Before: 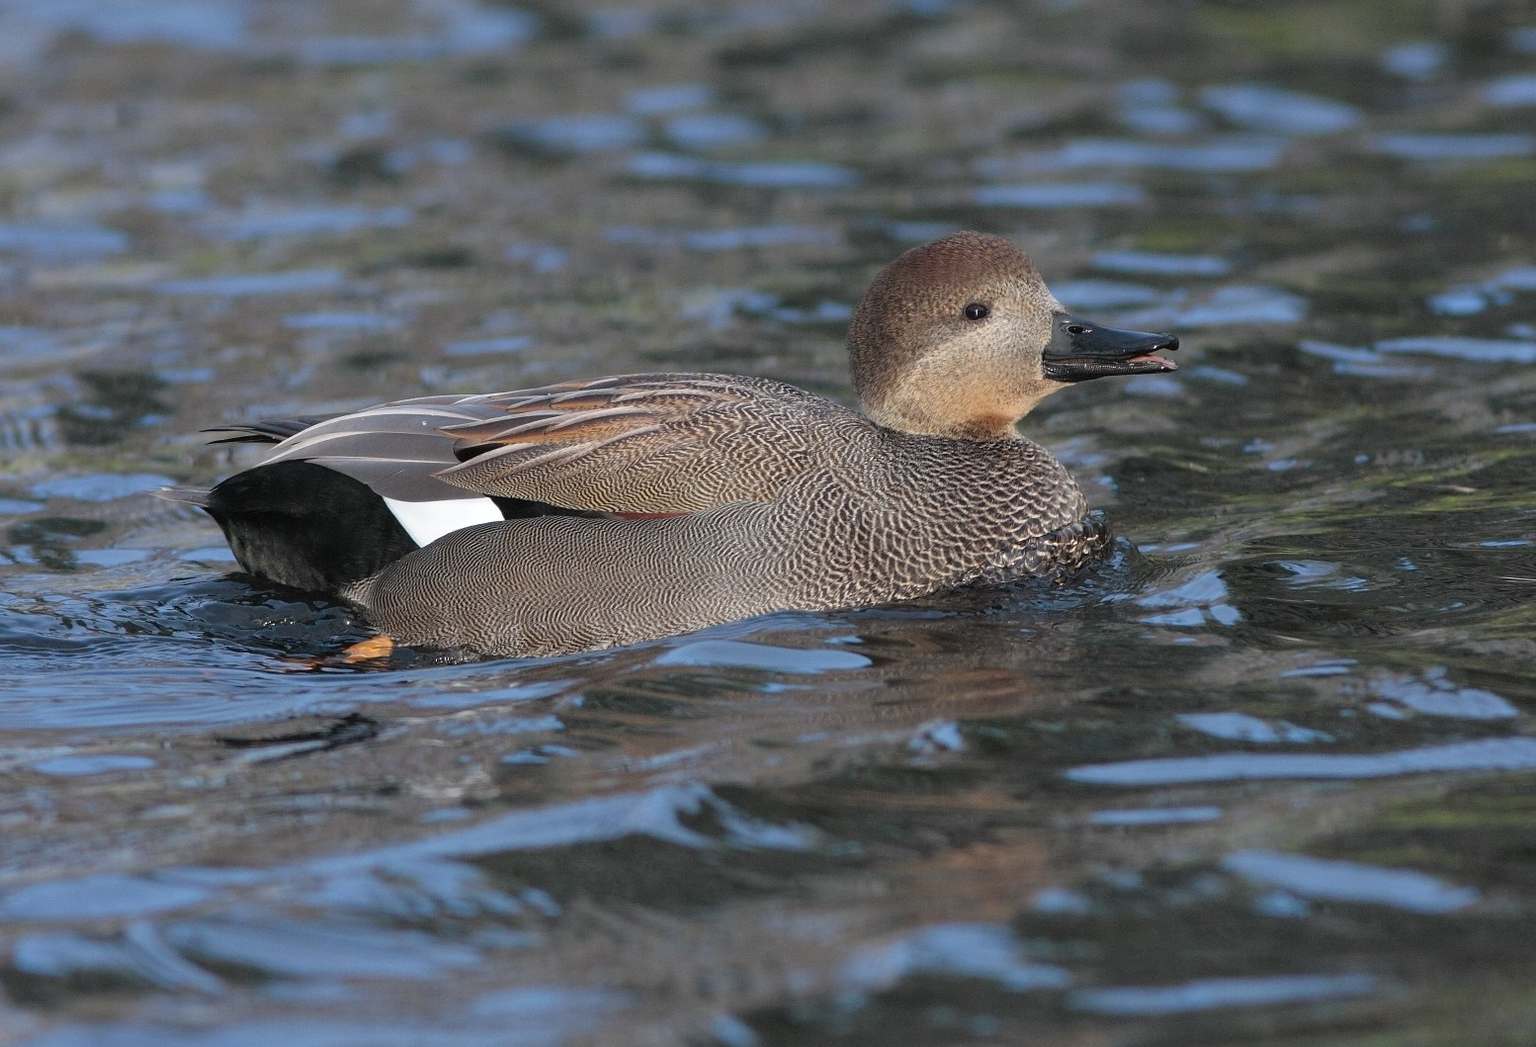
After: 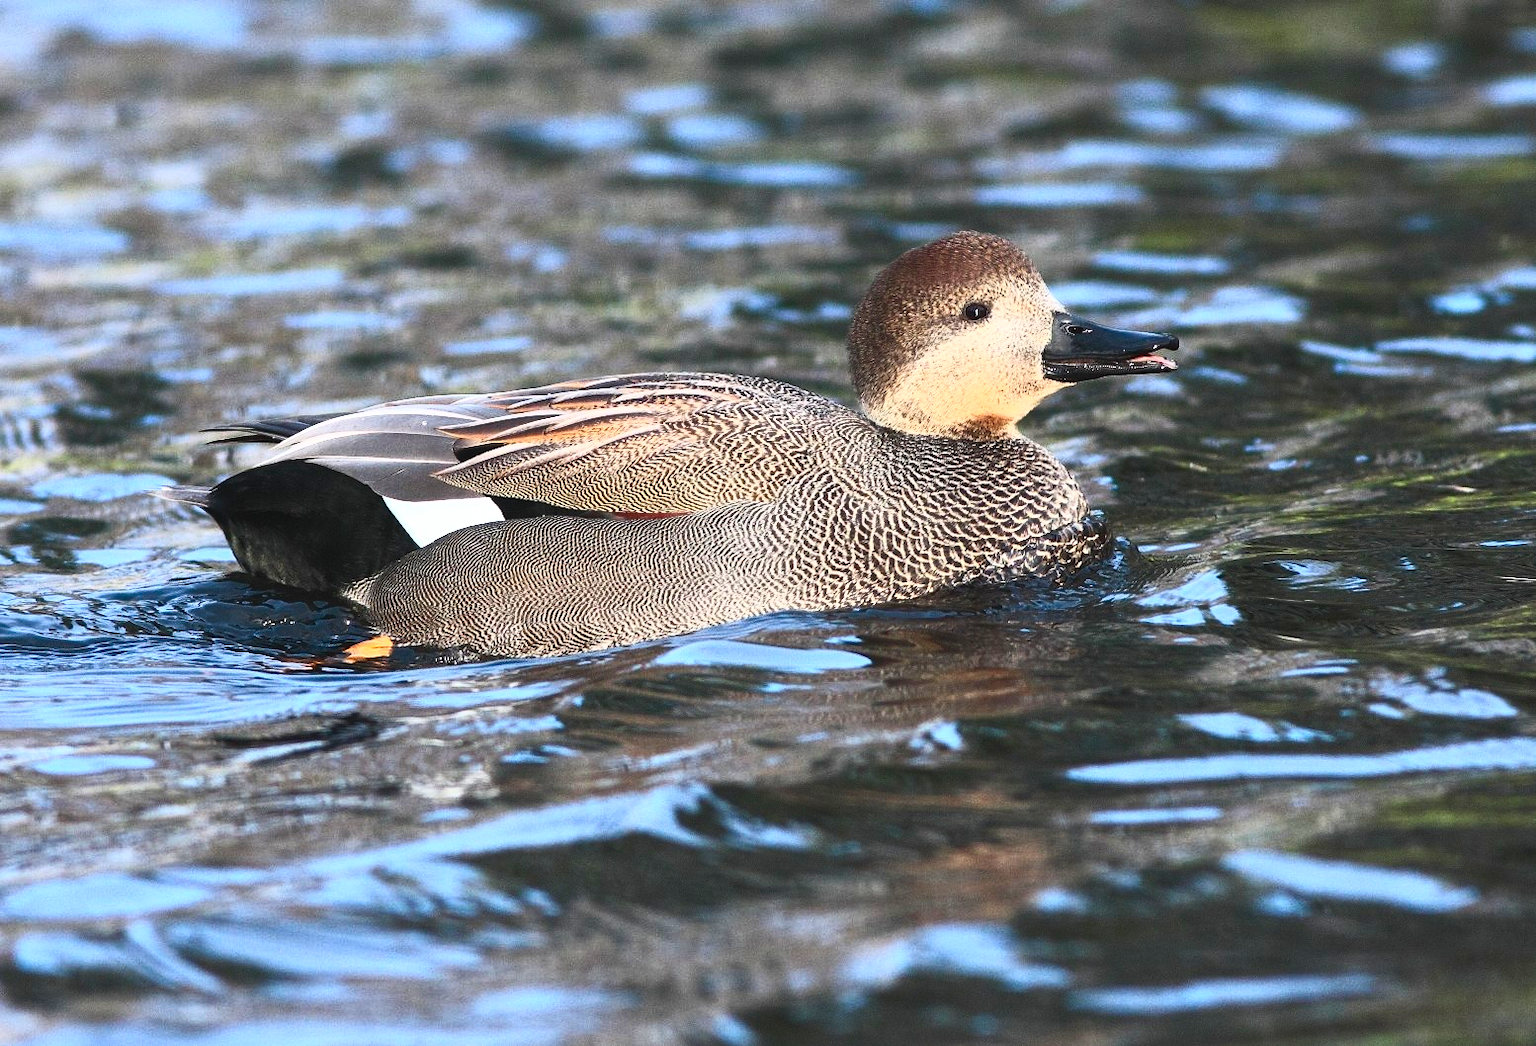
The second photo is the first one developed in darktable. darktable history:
contrast brightness saturation: contrast 0.829, brightness 0.586, saturation 0.58
